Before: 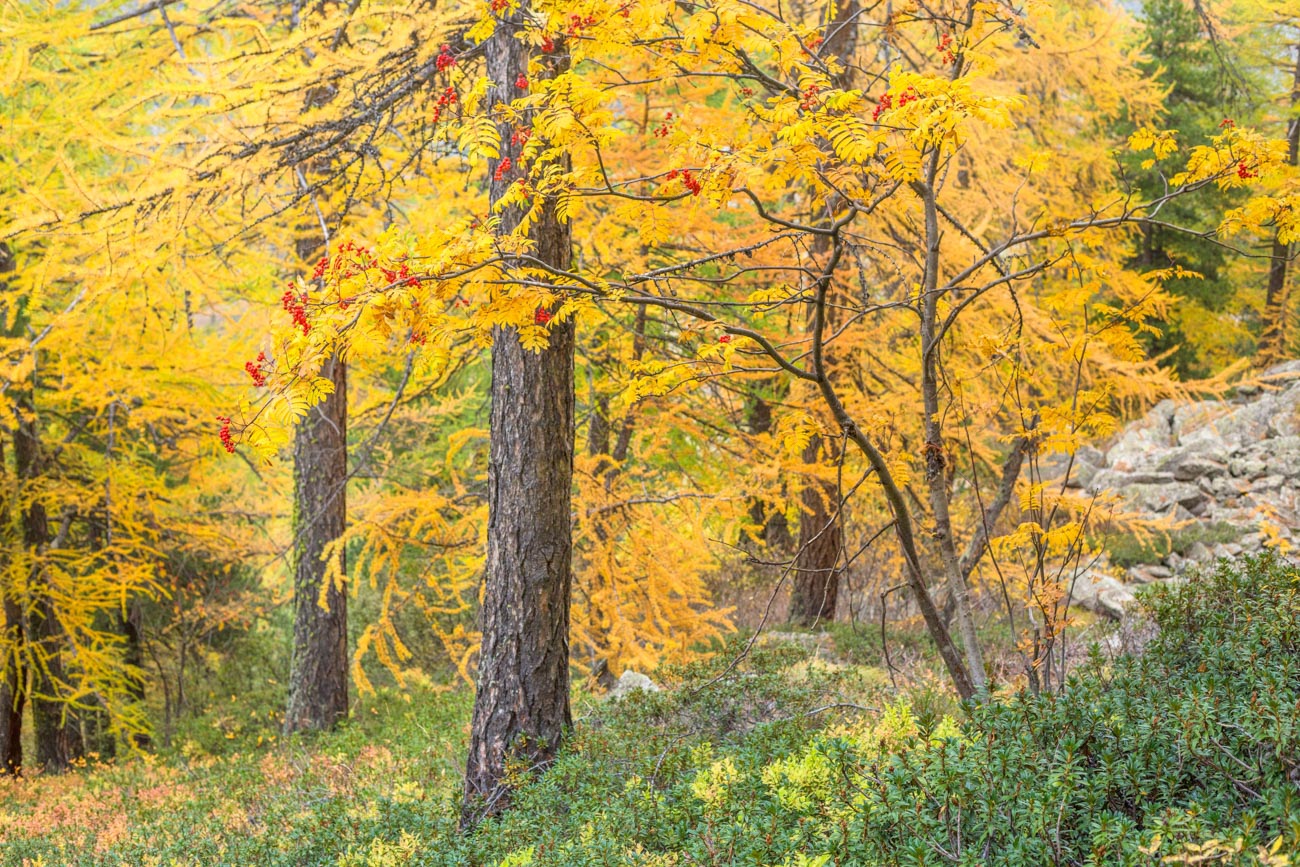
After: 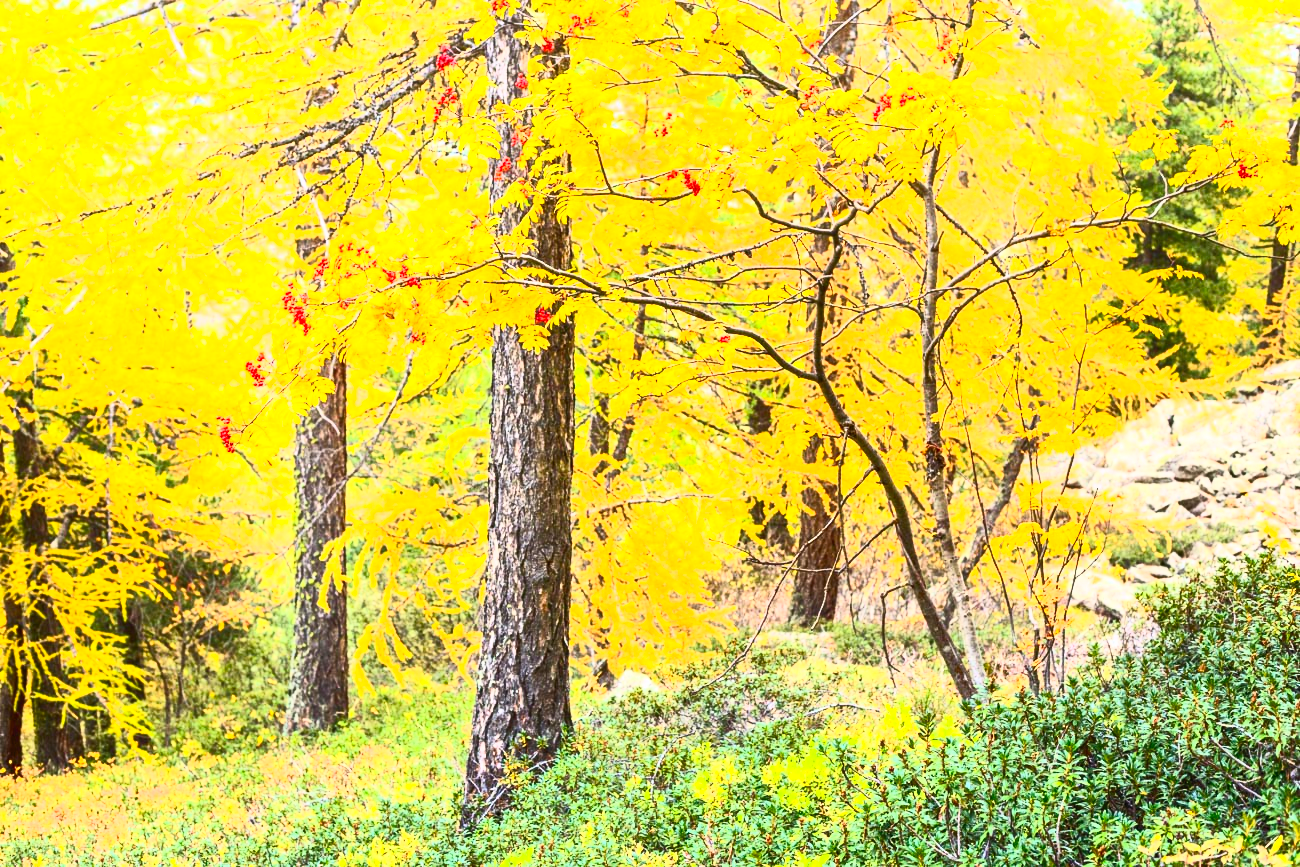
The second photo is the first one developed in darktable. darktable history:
contrast brightness saturation: contrast 0.834, brightness 0.598, saturation 0.573
tone equalizer: on, module defaults
